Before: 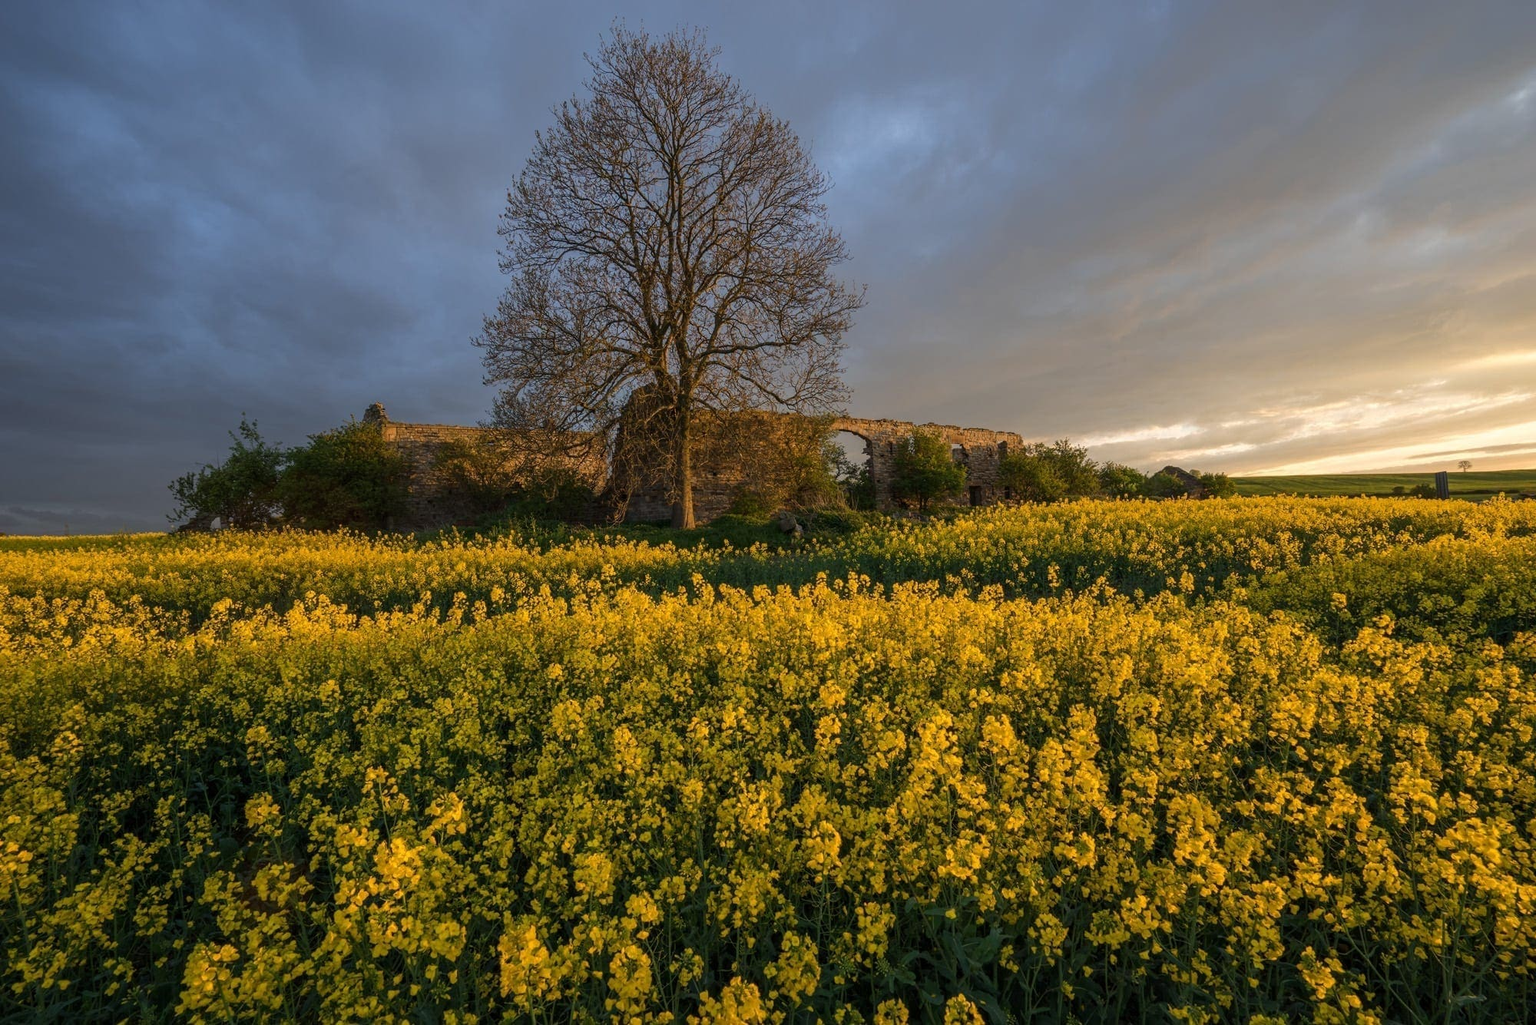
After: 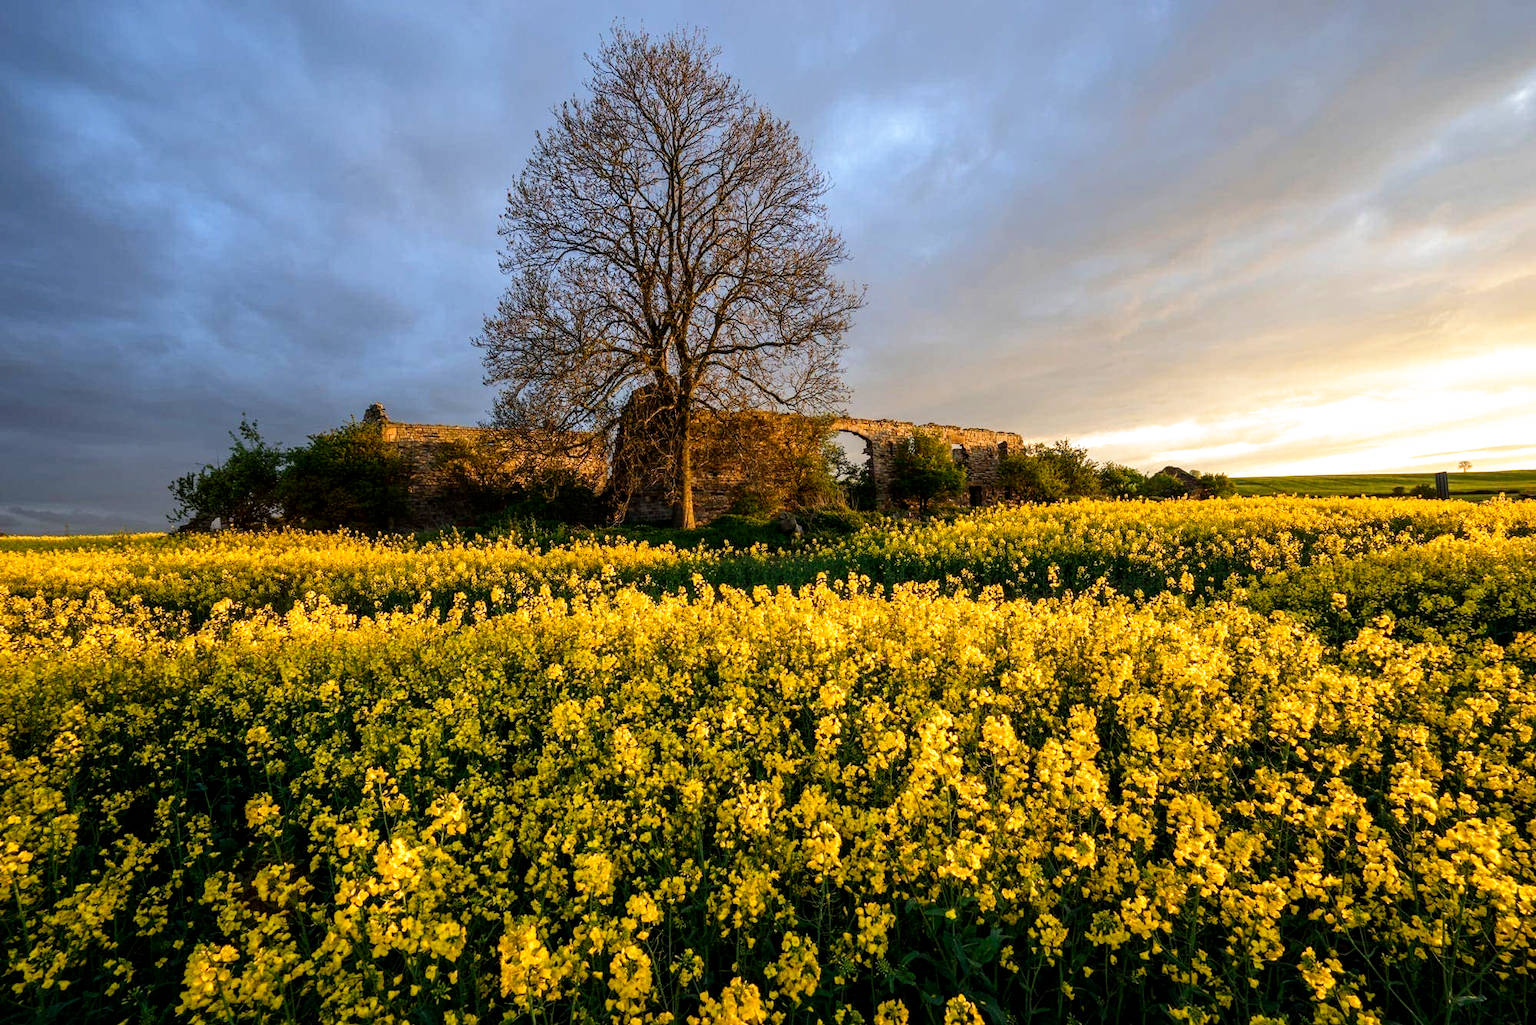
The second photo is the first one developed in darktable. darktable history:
filmic rgb: black relative exposure -8.7 EV, white relative exposure 2.7 EV, threshold 3 EV, target black luminance 0%, hardness 6.25, latitude 76.53%, contrast 1.326, shadows ↔ highlights balance -0.349%, preserve chrominance no, color science v4 (2020), enable highlight reconstruction true
exposure: black level correction 0, exposure 0.7 EV, compensate exposure bias true, compensate highlight preservation false
